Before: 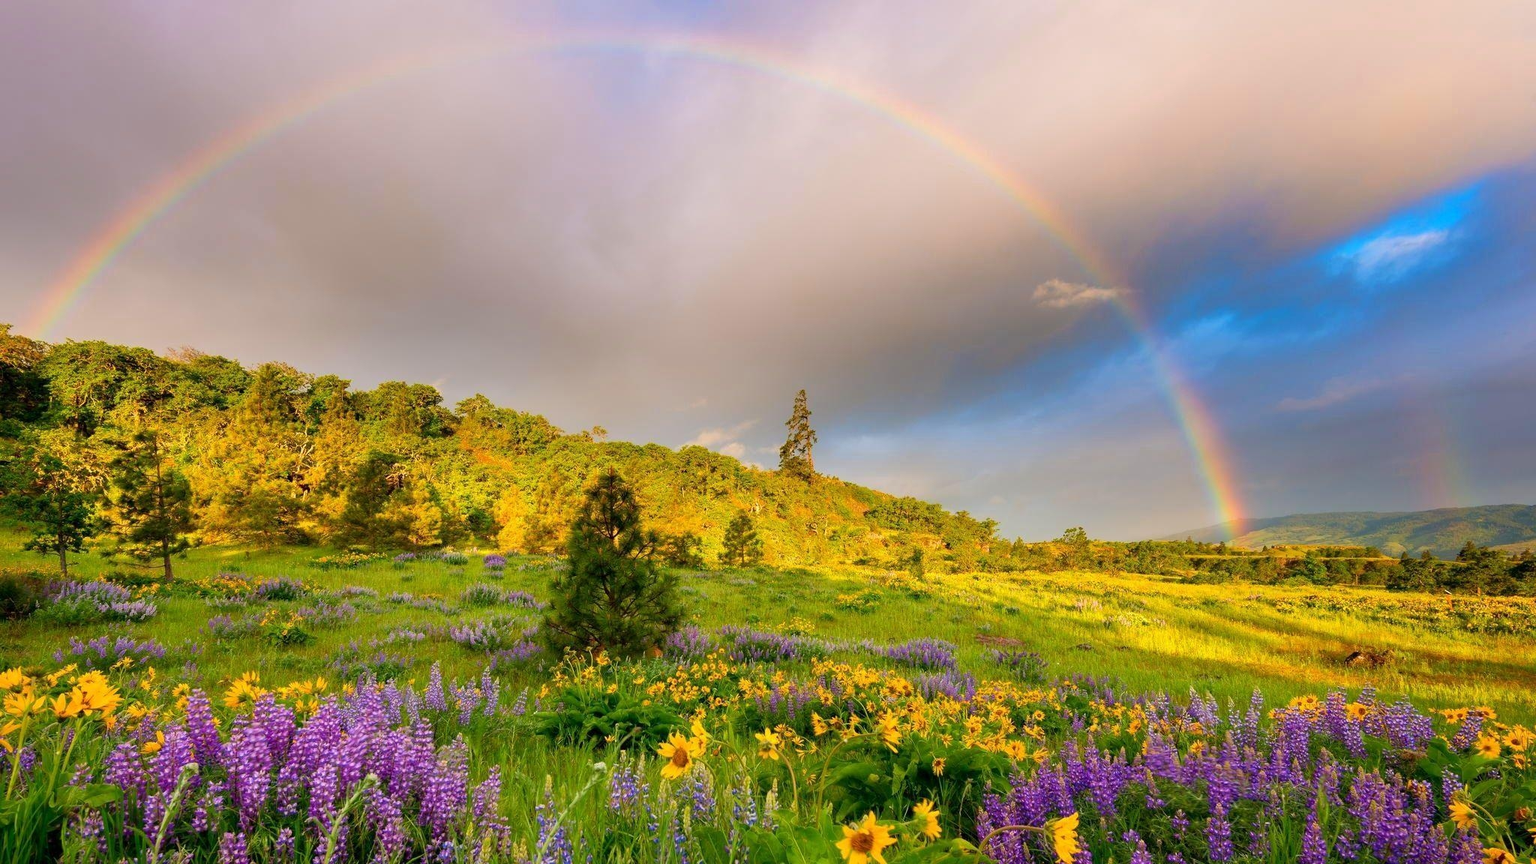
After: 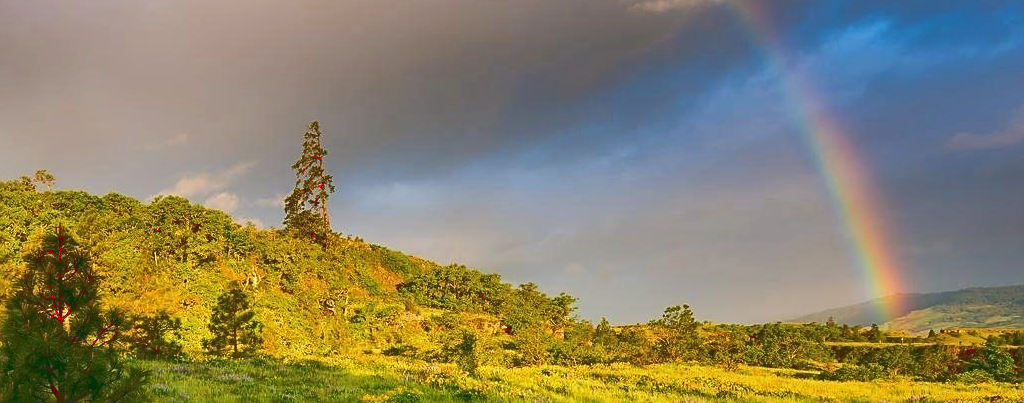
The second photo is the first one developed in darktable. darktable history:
tone curve: curves: ch0 [(0, 0.142) (0.384, 0.314) (0.752, 0.711) (0.991, 0.95)]; ch1 [(0.006, 0.129) (0.346, 0.384) (1, 1)]; ch2 [(0.003, 0.057) (0.261, 0.248) (1, 1)], color space Lab, linked channels, preserve colors none
crop: left 36.883%, top 34.552%, right 13.077%, bottom 30.44%
sharpen: on, module defaults
